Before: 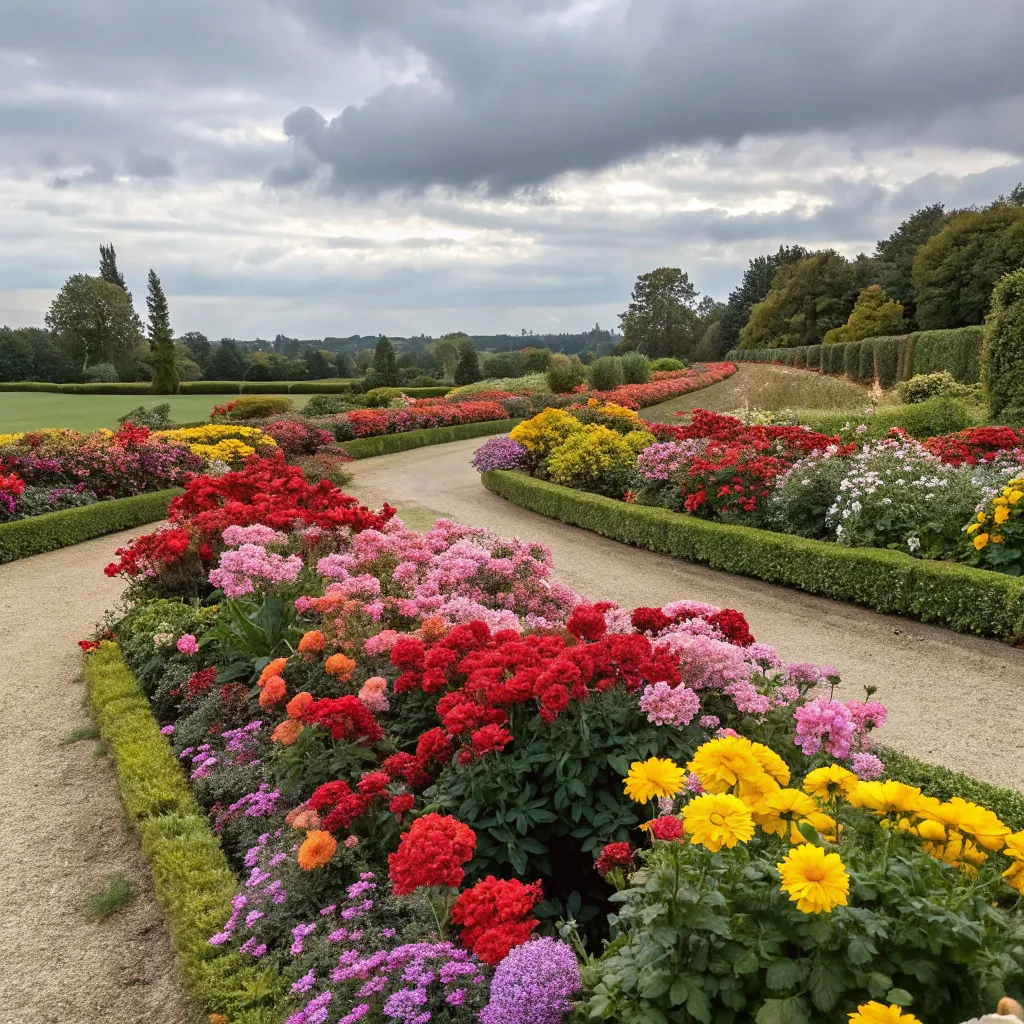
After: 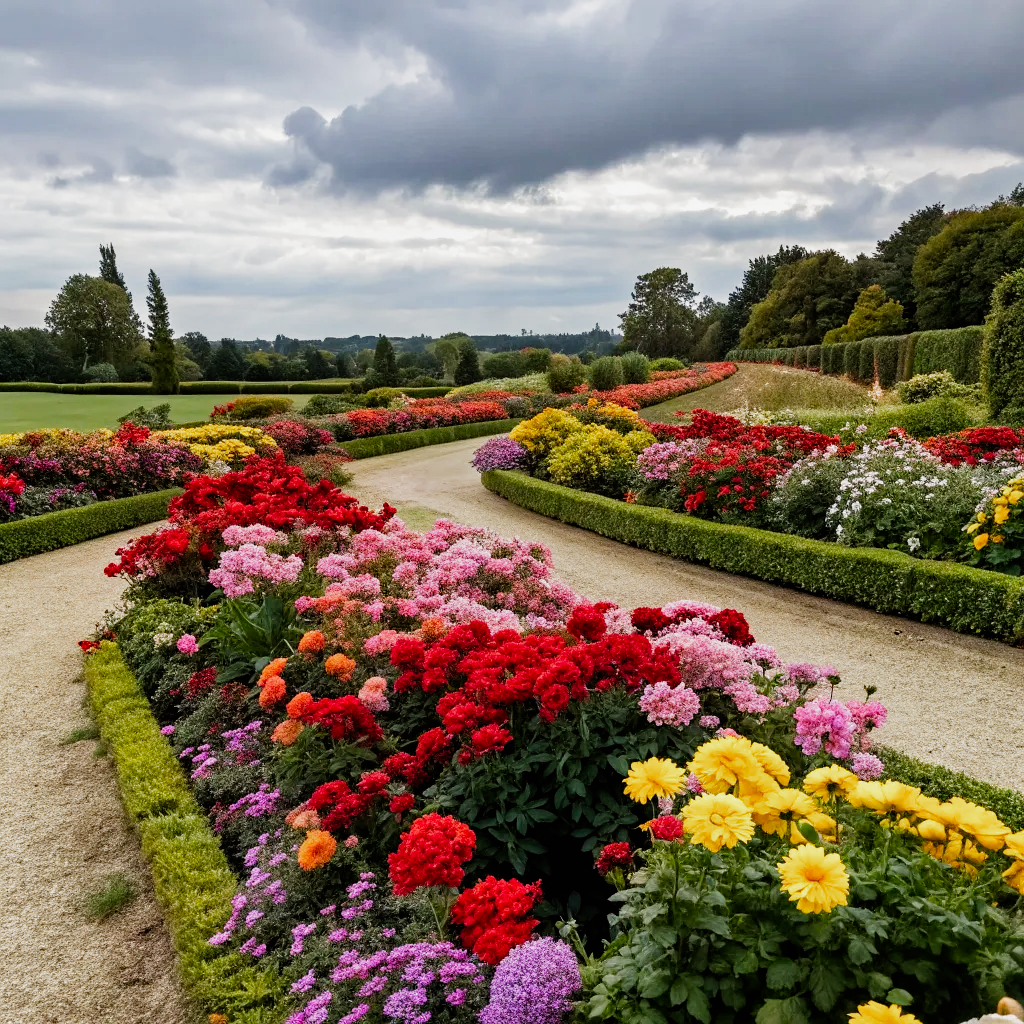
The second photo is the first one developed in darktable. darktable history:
haze removal: adaptive false
filmic rgb: black relative exposure -8.06 EV, white relative exposure 3.01 EV, hardness 5.42, contrast 1.266, preserve chrominance no, color science v5 (2021)
